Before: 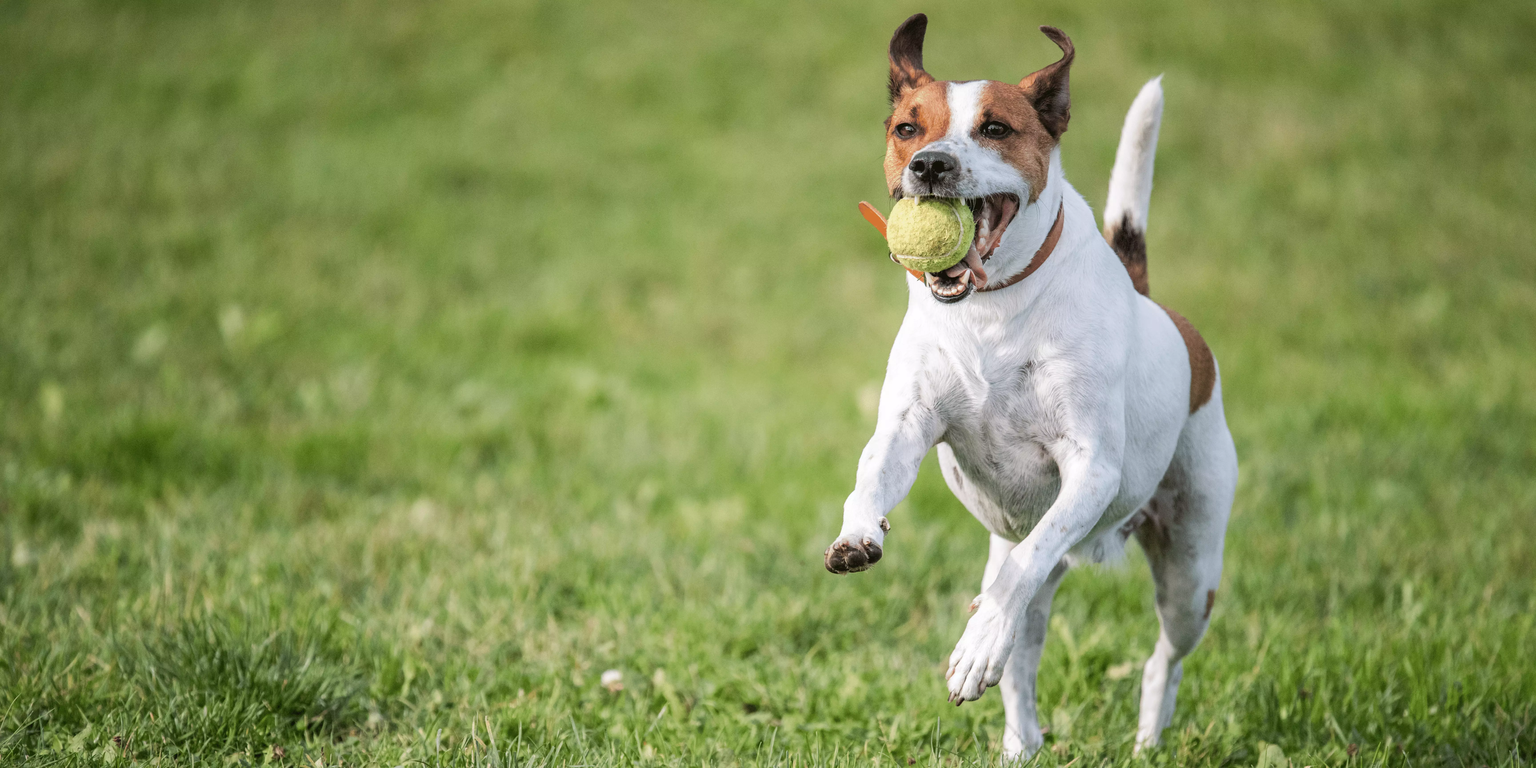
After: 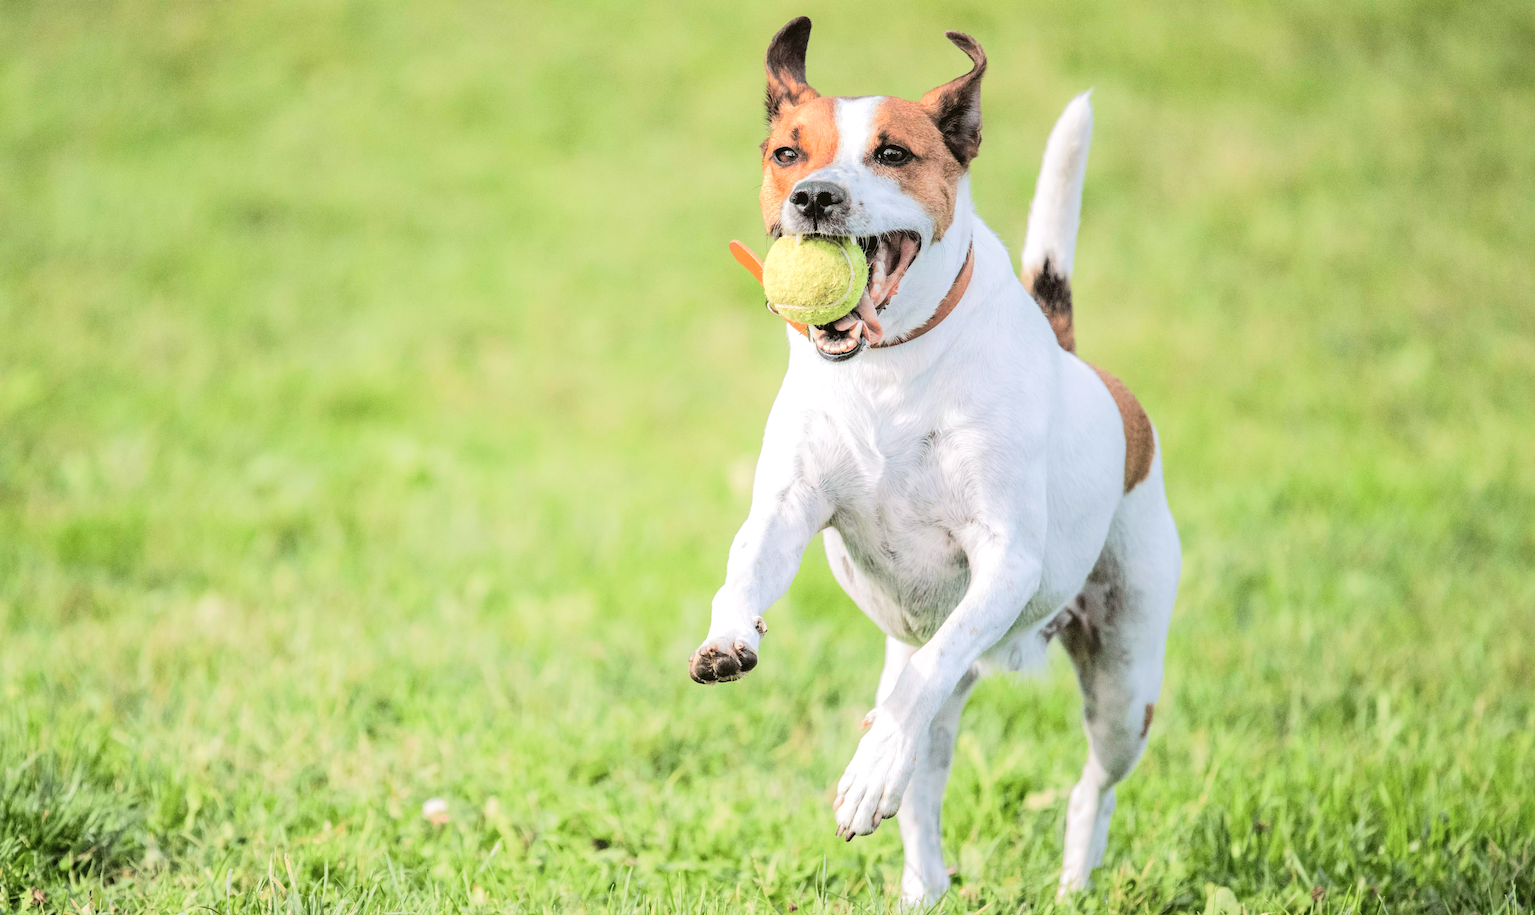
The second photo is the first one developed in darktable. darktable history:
crop: left 16.061%
tone equalizer: -7 EV 0.165 EV, -6 EV 0.592 EV, -5 EV 1.12 EV, -4 EV 1.32 EV, -3 EV 1.12 EV, -2 EV 0.6 EV, -1 EV 0.164 EV, edges refinement/feathering 500, mask exposure compensation -1.57 EV, preserve details no
